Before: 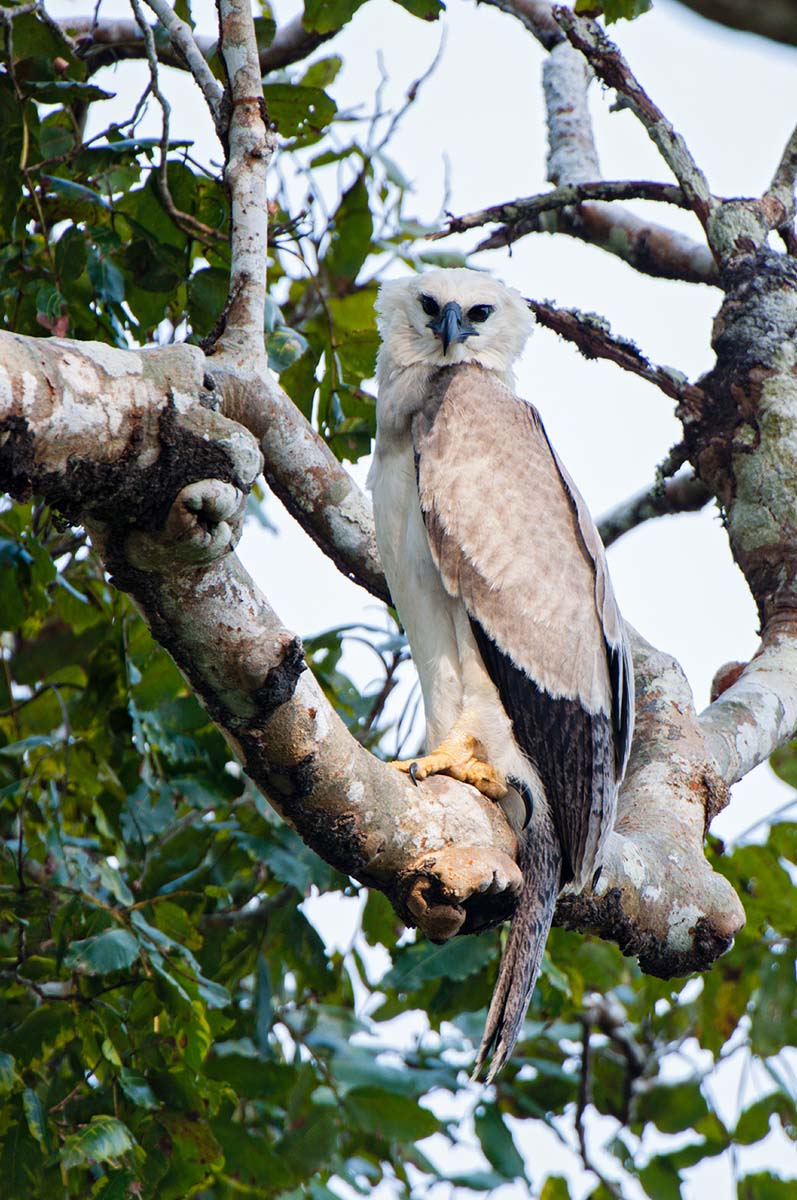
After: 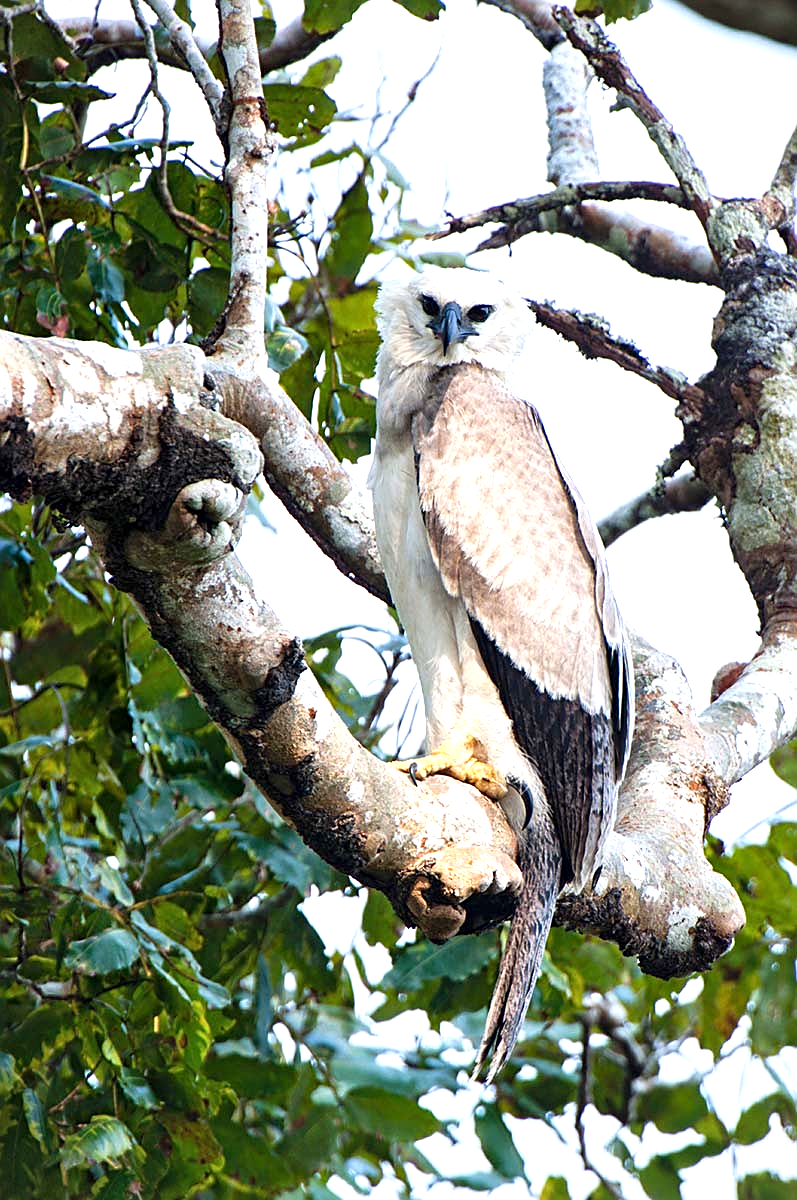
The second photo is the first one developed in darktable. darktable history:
vignetting: fall-off start 99.16%, unbound false
sharpen: on, module defaults
local contrast: mode bilateral grid, contrast 20, coarseness 50, detail 119%, midtone range 0.2
exposure: exposure 0.741 EV, compensate highlight preservation false
